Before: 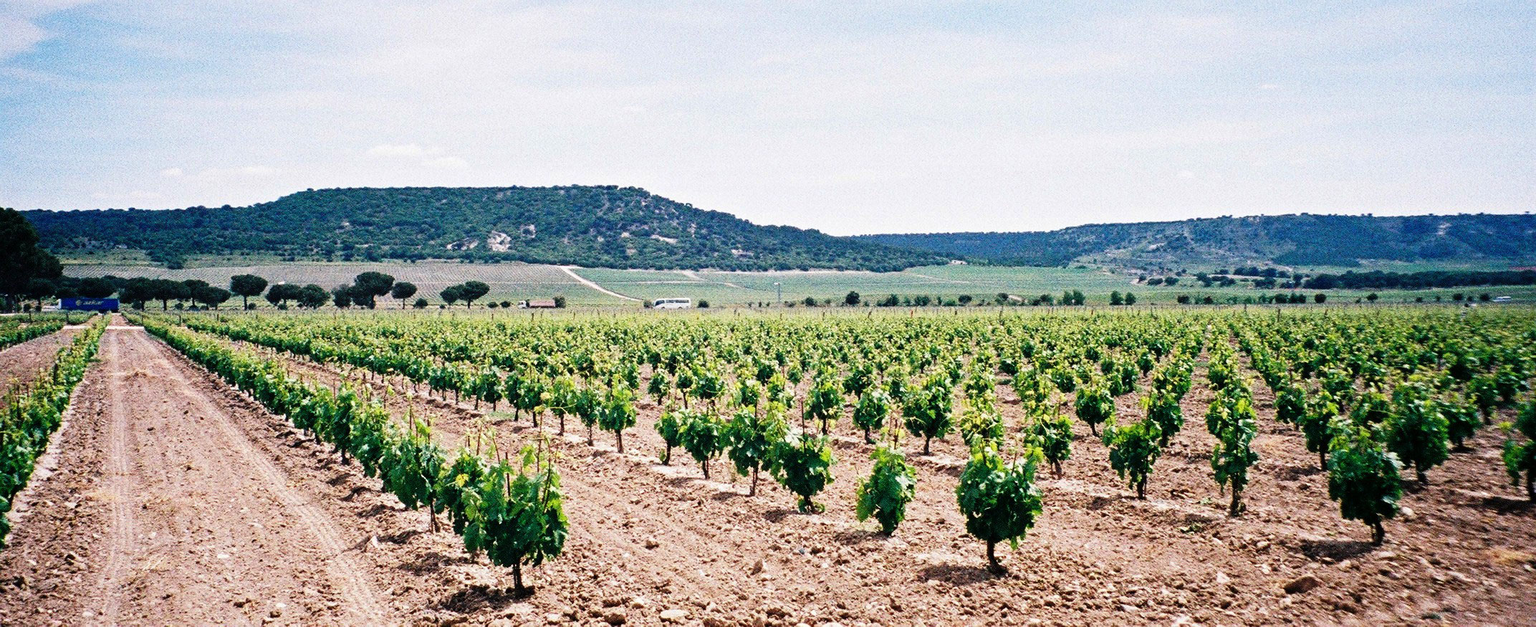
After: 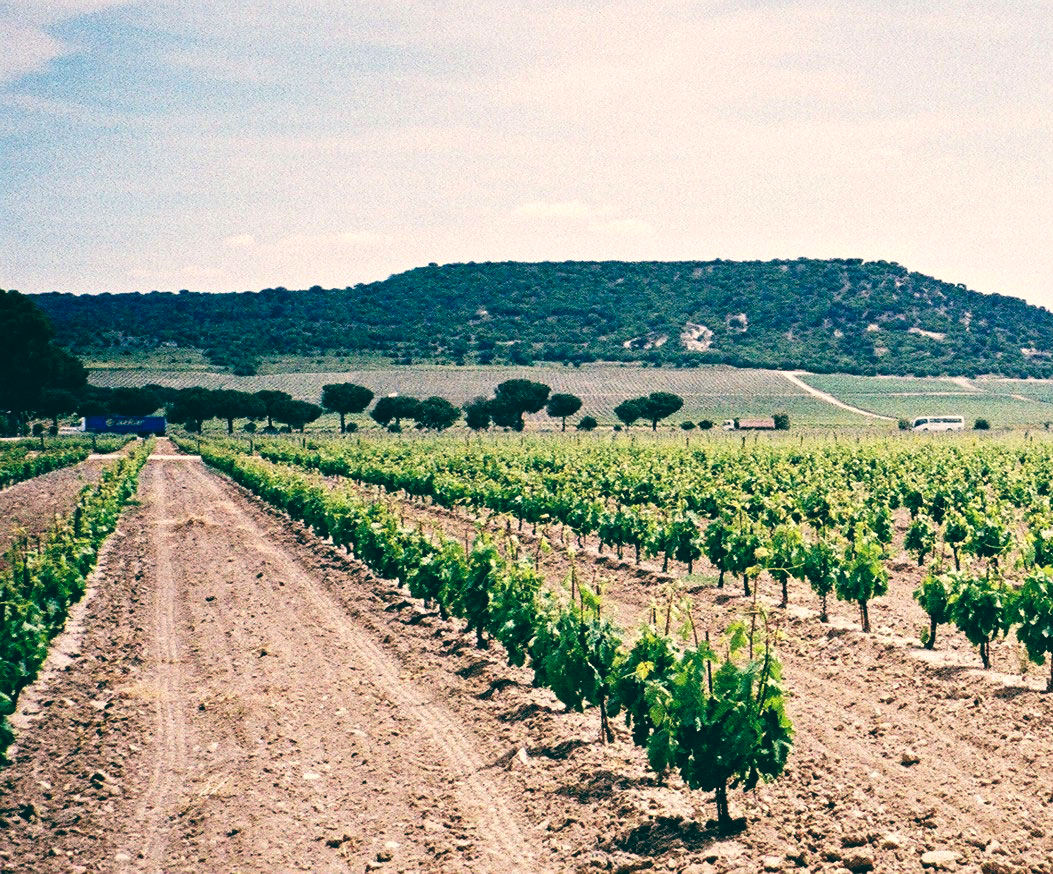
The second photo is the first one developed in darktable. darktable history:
crop and rotate: left 0%, top 0%, right 50.845%
color balance: lift [1.005, 0.99, 1.007, 1.01], gamma [1, 0.979, 1.011, 1.021], gain [0.923, 1.098, 1.025, 0.902], input saturation 90.45%, contrast 7.73%, output saturation 105.91%
